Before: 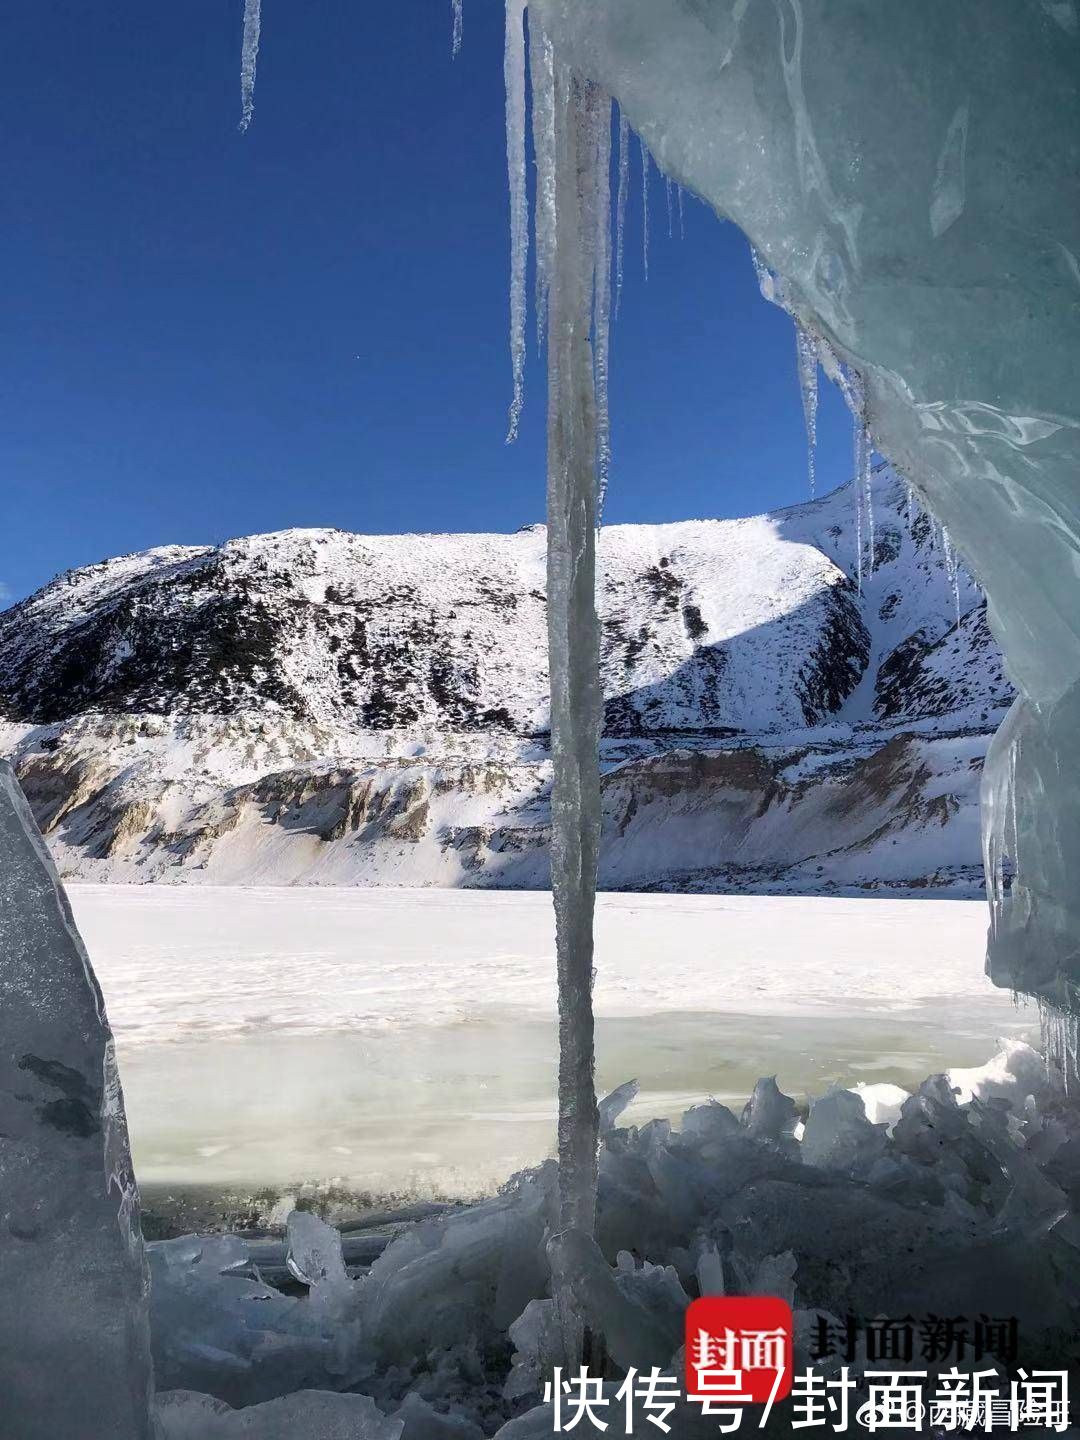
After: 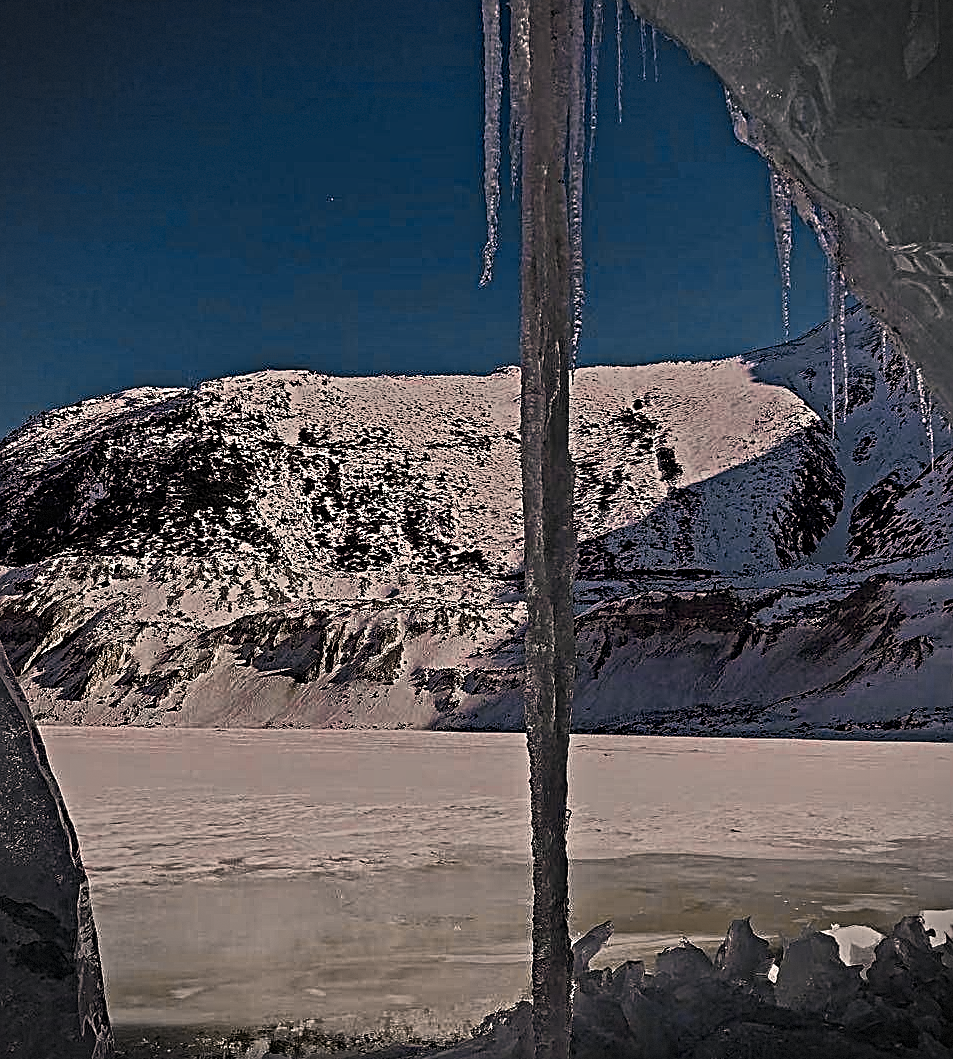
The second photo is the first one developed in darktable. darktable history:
sharpen: amount 0.533
crop and rotate: left 2.445%, top 11.004%, right 9.235%, bottom 15.41%
haze removal: strength -0.048, compatibility mode true, adaptive false
vignetting: fall-off radius 60.73%, dithering 8-bit output
color correction: highlights a* 11.26, highlights b* 11.64
tone equalizer: -8 EV -2 EV, -7 EV -1.99 EV, -6 EV -1.99 EV, -5 EV -1.96 EV, -4 EV -1.99 EV, -3 EV -1.99 EV, -2 EV -1.99 EV, -1 EV -1.62 EV, +0 EV -1.97 EV, edges refinement/feathering 500, mask exposure compensation -1.57 EV, preserve details no
color zones: curves: ch0 [(0.009, 0.528) (0.136, 0.6) (0.255, 0.586) (0.39, 0.528) (0.522, 0.584) (0.686, 0.736) (0.849, 0.561)]; ch1 [(0.045, 0.781) (0.14, 0.416) (0.257, 0.695) (0.442, 0.032) (0.738, 0.338) (0.818, 0.632) (0.891, 0.741) (1, 0.704)]; ch2 [(0, 0.667) (0.141, 0.52) (0.26, 0.37) (0.474, 0.432) (0.743, 0.286)]
contrast equalizer: octaves 7, y [[0.406, 0.494, 0.589, 0.753, 0.877, 0.999], [0.5 ×6], [0.5 ×6], [0 ×6], [0 ×6]], mix 0.805
